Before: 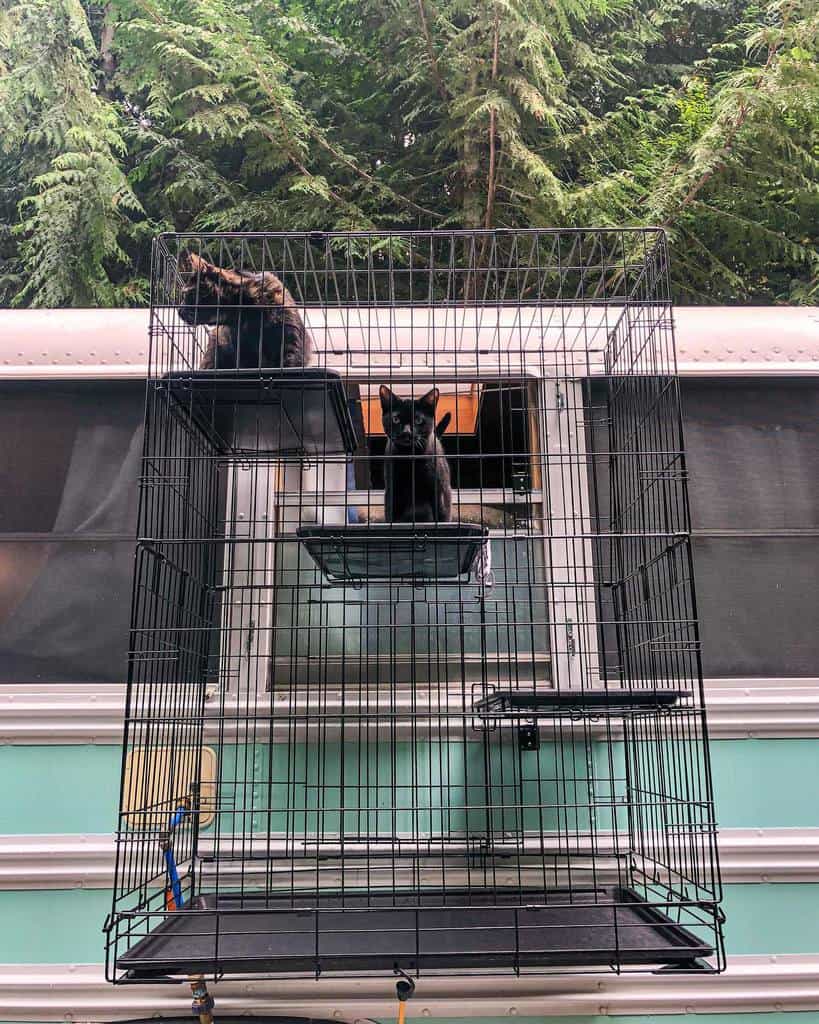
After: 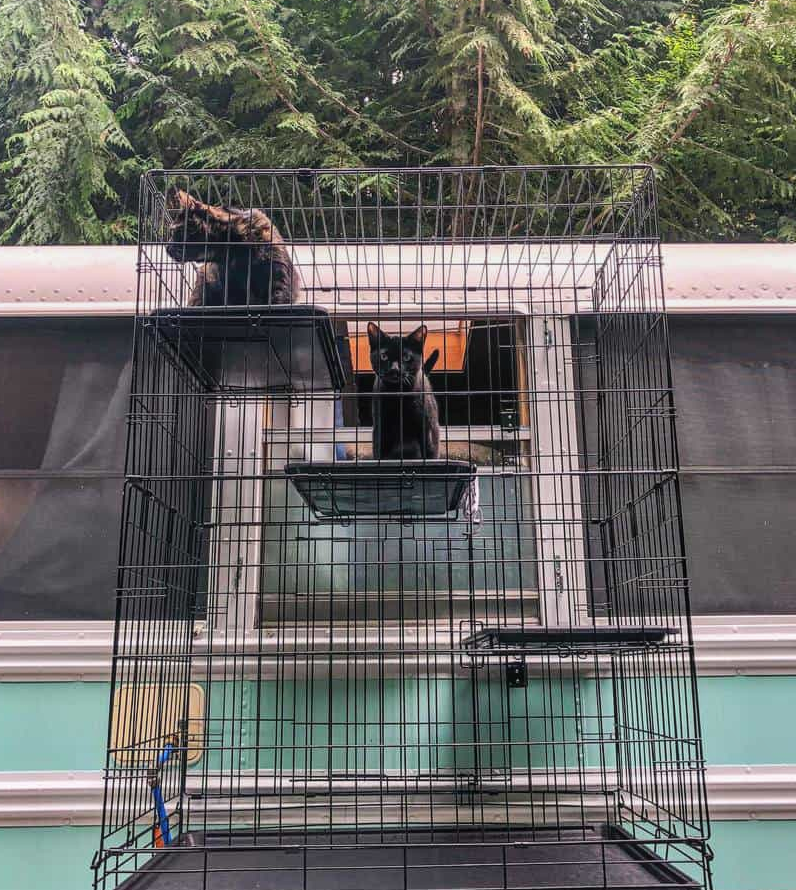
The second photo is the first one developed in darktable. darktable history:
local contrast: detail 110%
crop: left 1.507%, top 6.172%, right 1.281%, bottom 6.846%
